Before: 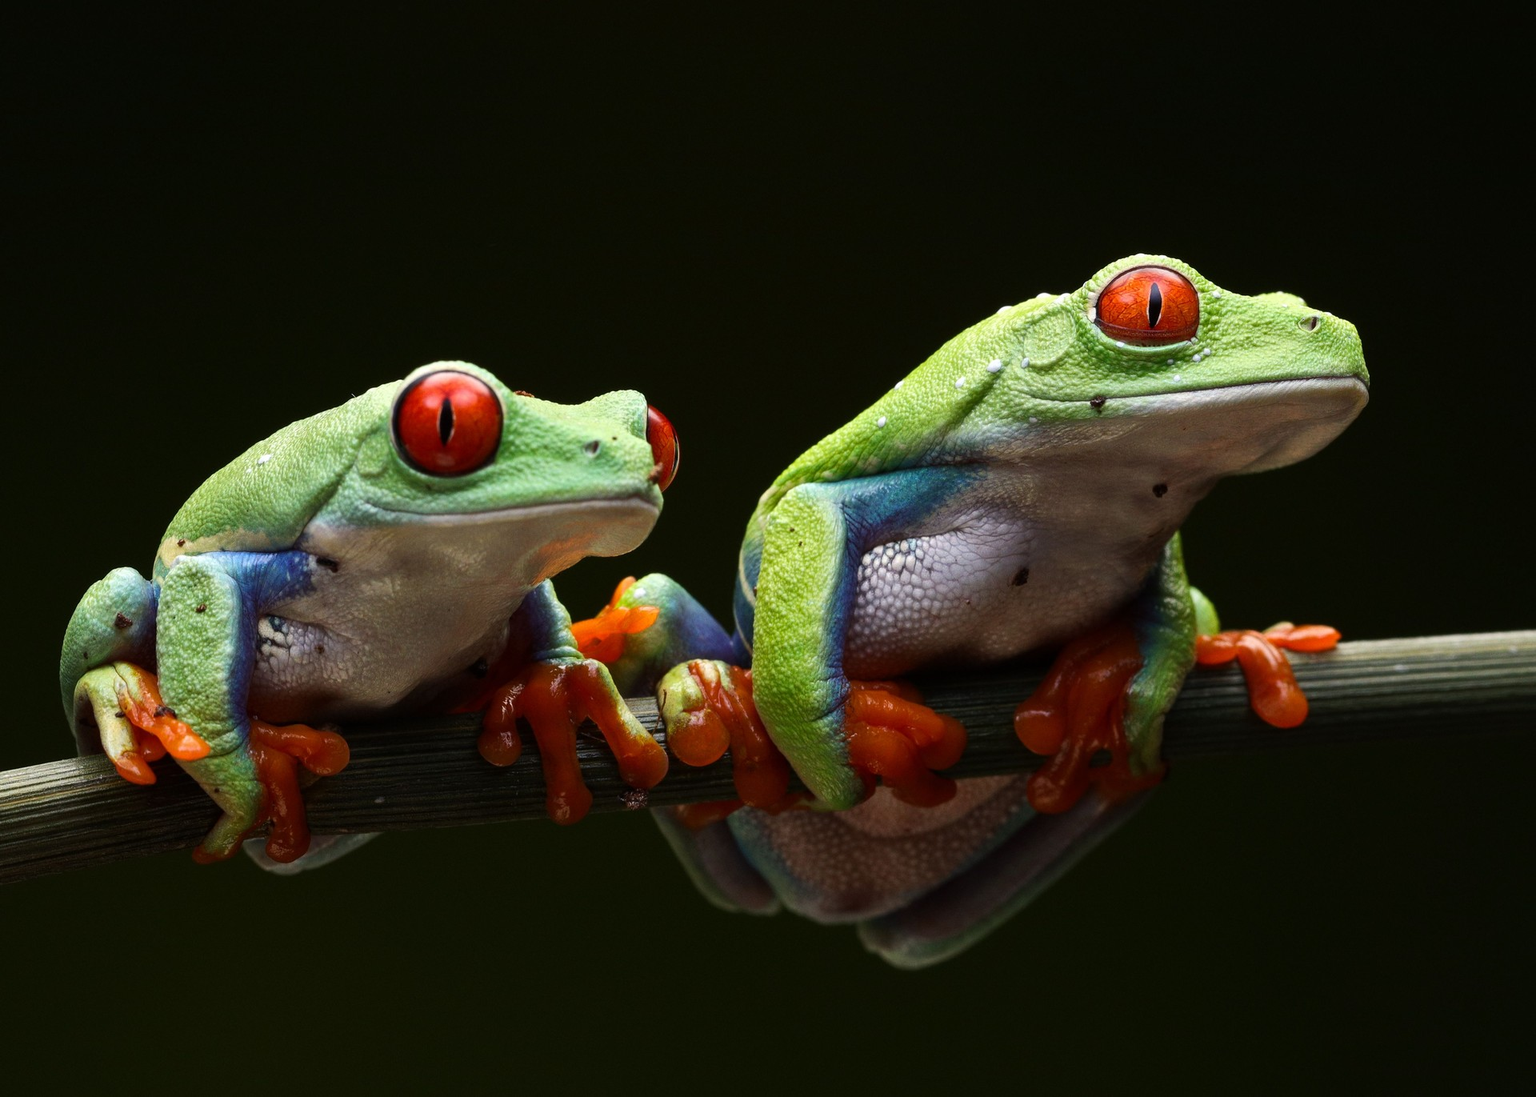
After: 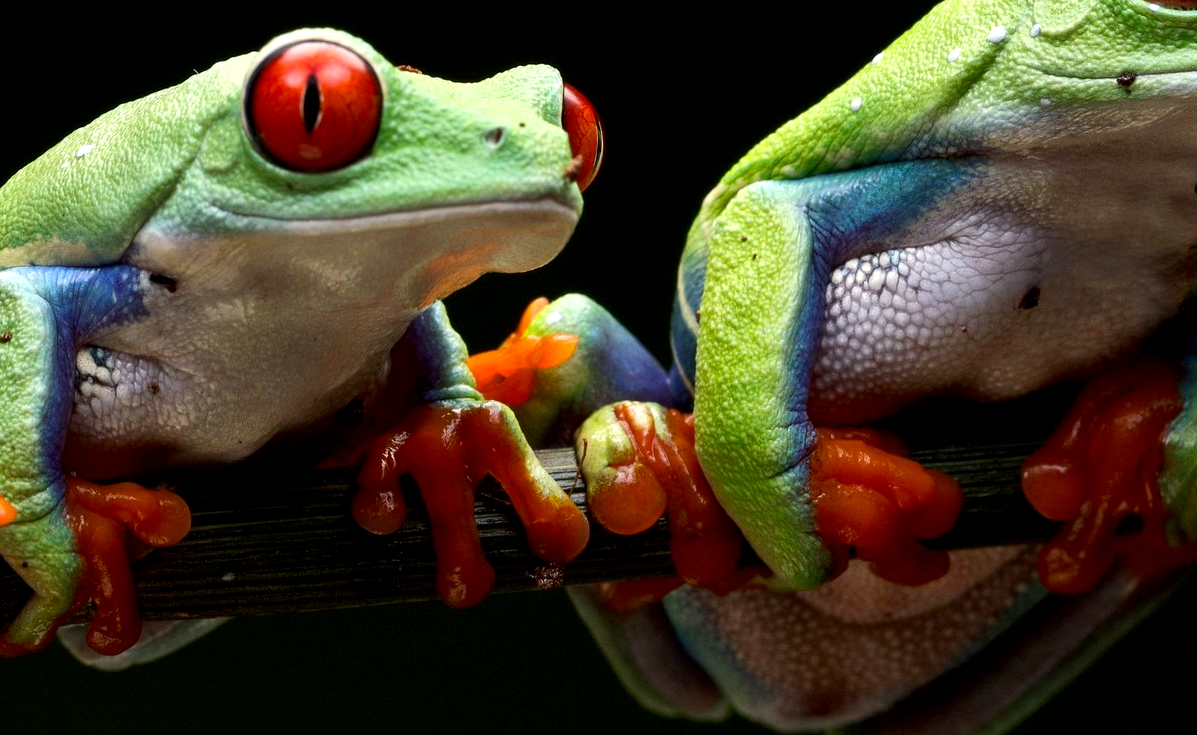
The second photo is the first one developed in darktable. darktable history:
exposure: black level correction 0.005, exposure 0.284 EV, compensate exposure bias true, compensate highlight preservation false
crop: left 12.844%, top 30.868%, right 24.767%, bottom 15.501%
